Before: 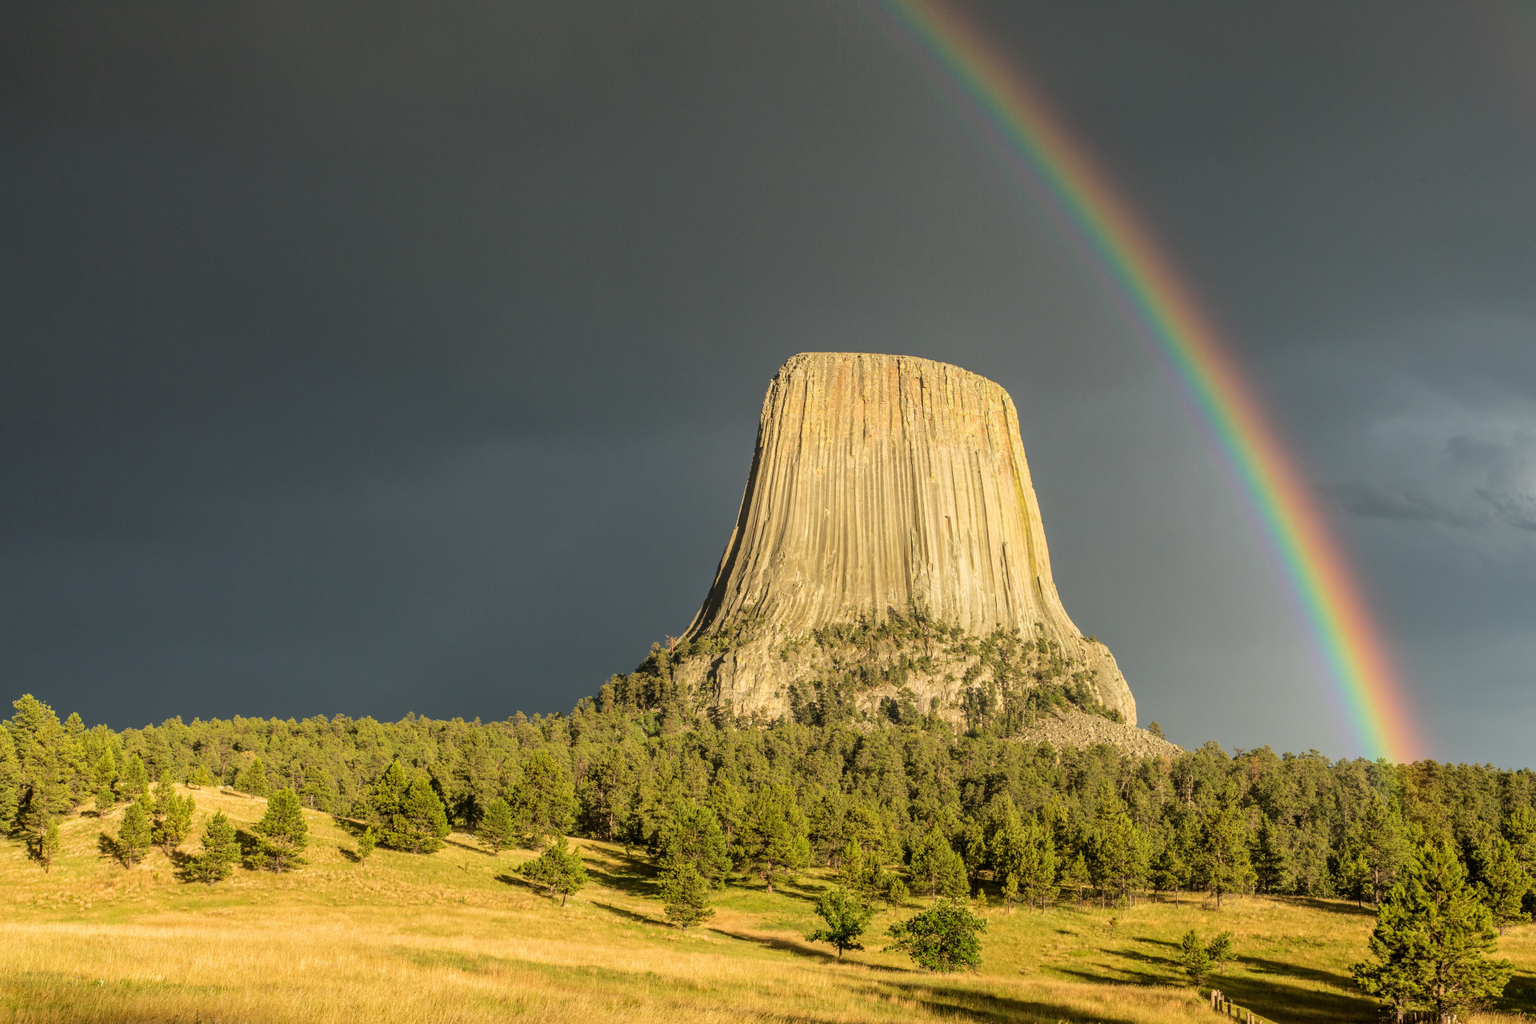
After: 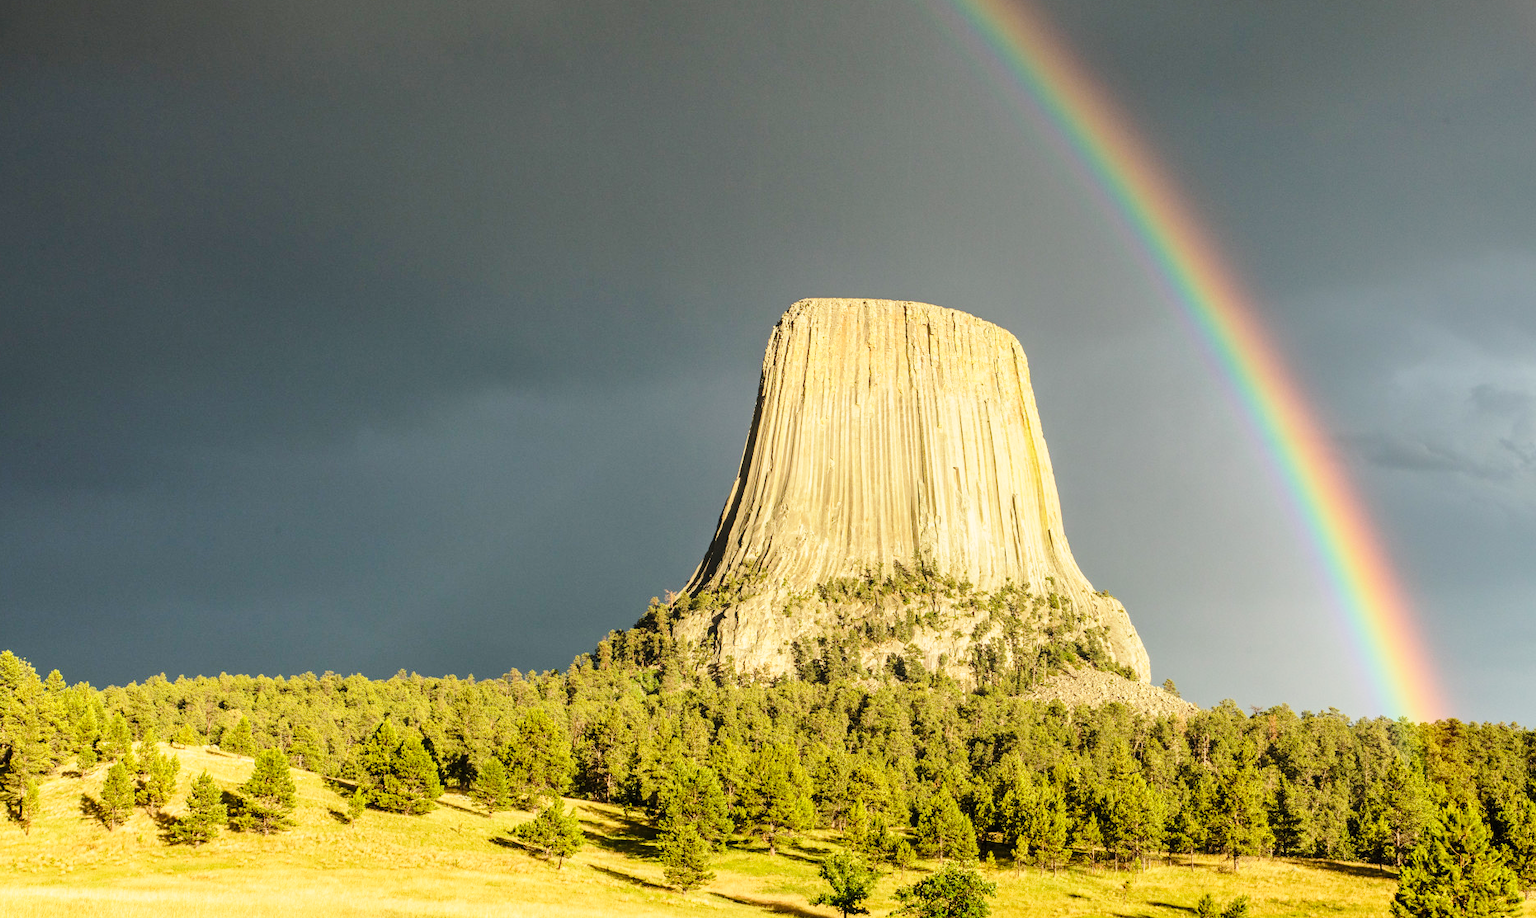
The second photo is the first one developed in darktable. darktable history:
color zones: curves: ch1 [(0, 0.513) (0.143, 0.524) (0.286, 0.511) (0.429, 0.506) (0.571, 0.503) (0.714, 0.503) (0.857, 0.508) (1, 0.513)]
base curve: curves: ch0 [(0, 0) (0.028, 0.03) (0.121, 0.232) (0.46, 0.748) (0.859, 0.968) (1, 1)], preserve colors none
crop: left 1.368%, top 6.188%, right 1.35%, bottom 6.844%
